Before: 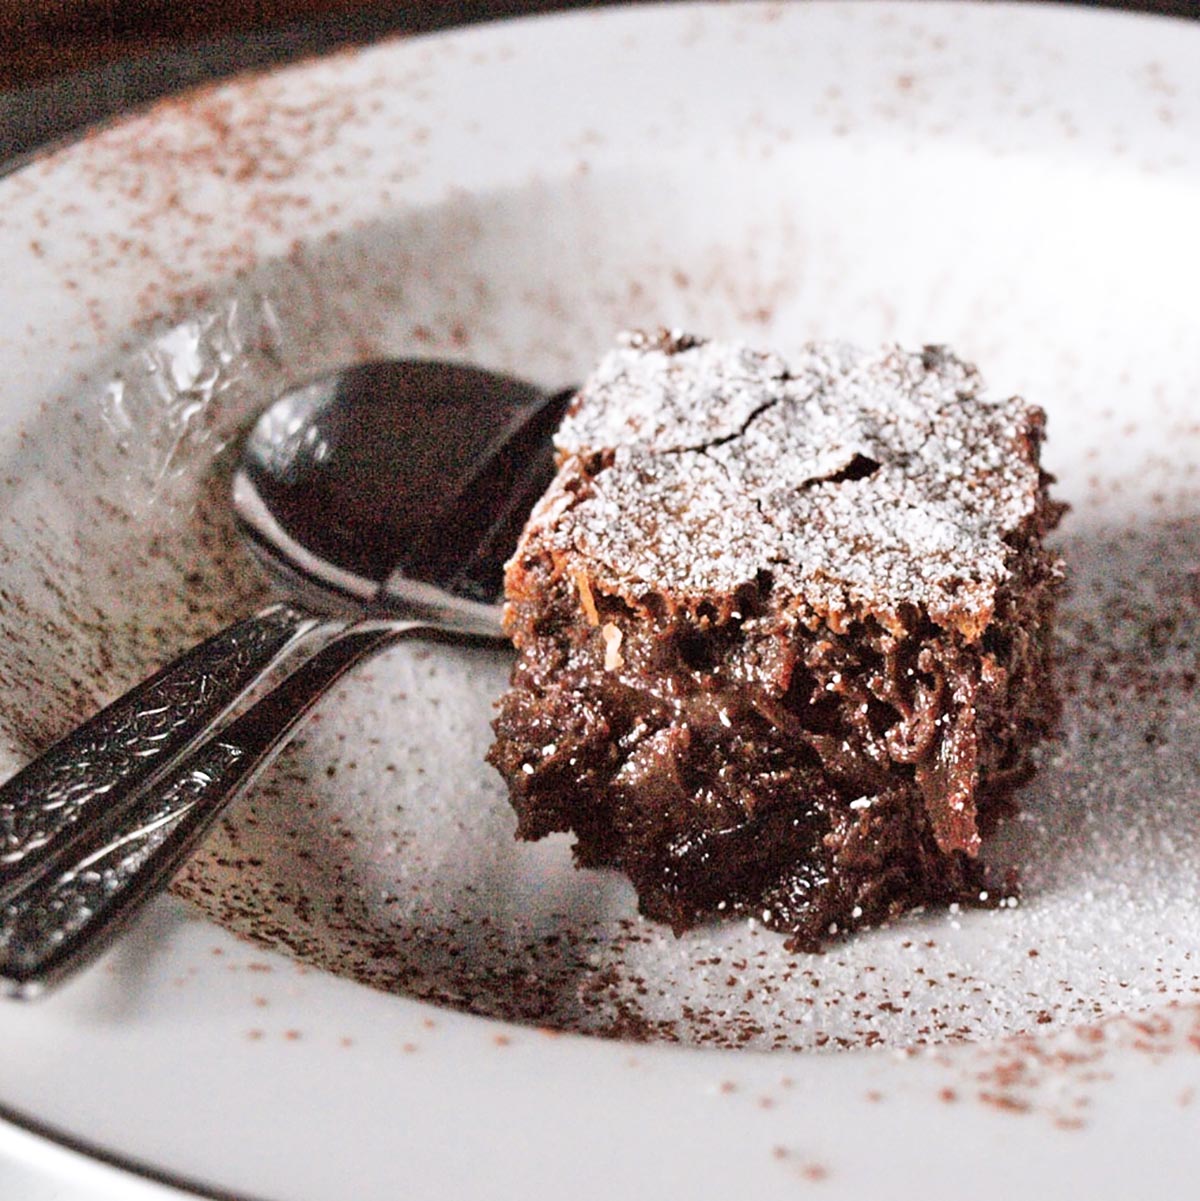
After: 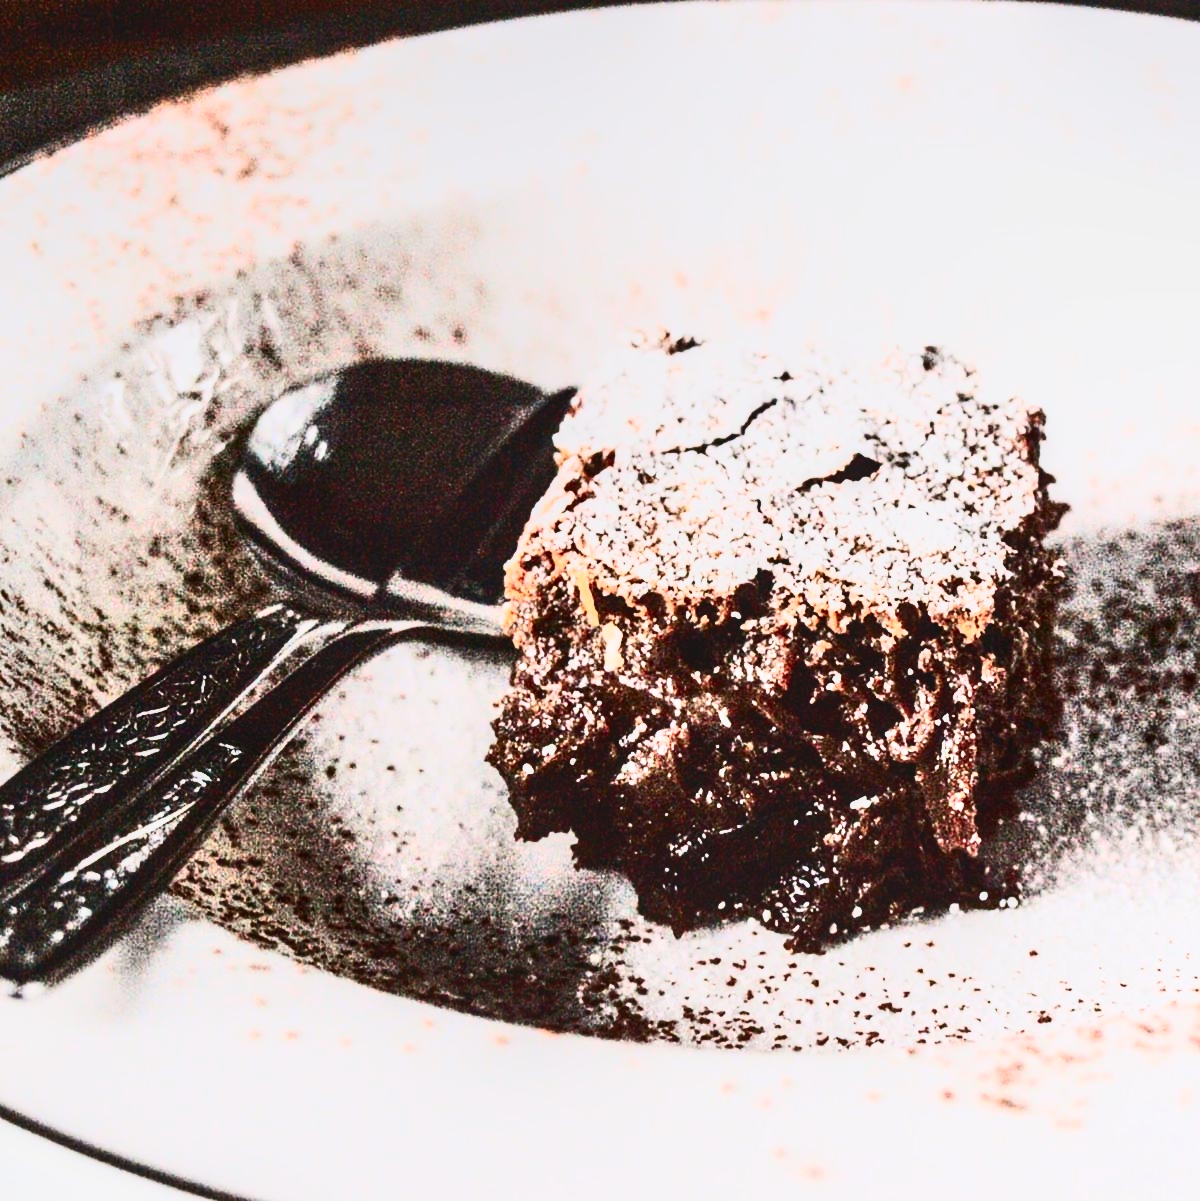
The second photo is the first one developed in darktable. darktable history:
local contrast: detail 117%
contrast brightness saturation: contrast 0.93, brightness 0.2
